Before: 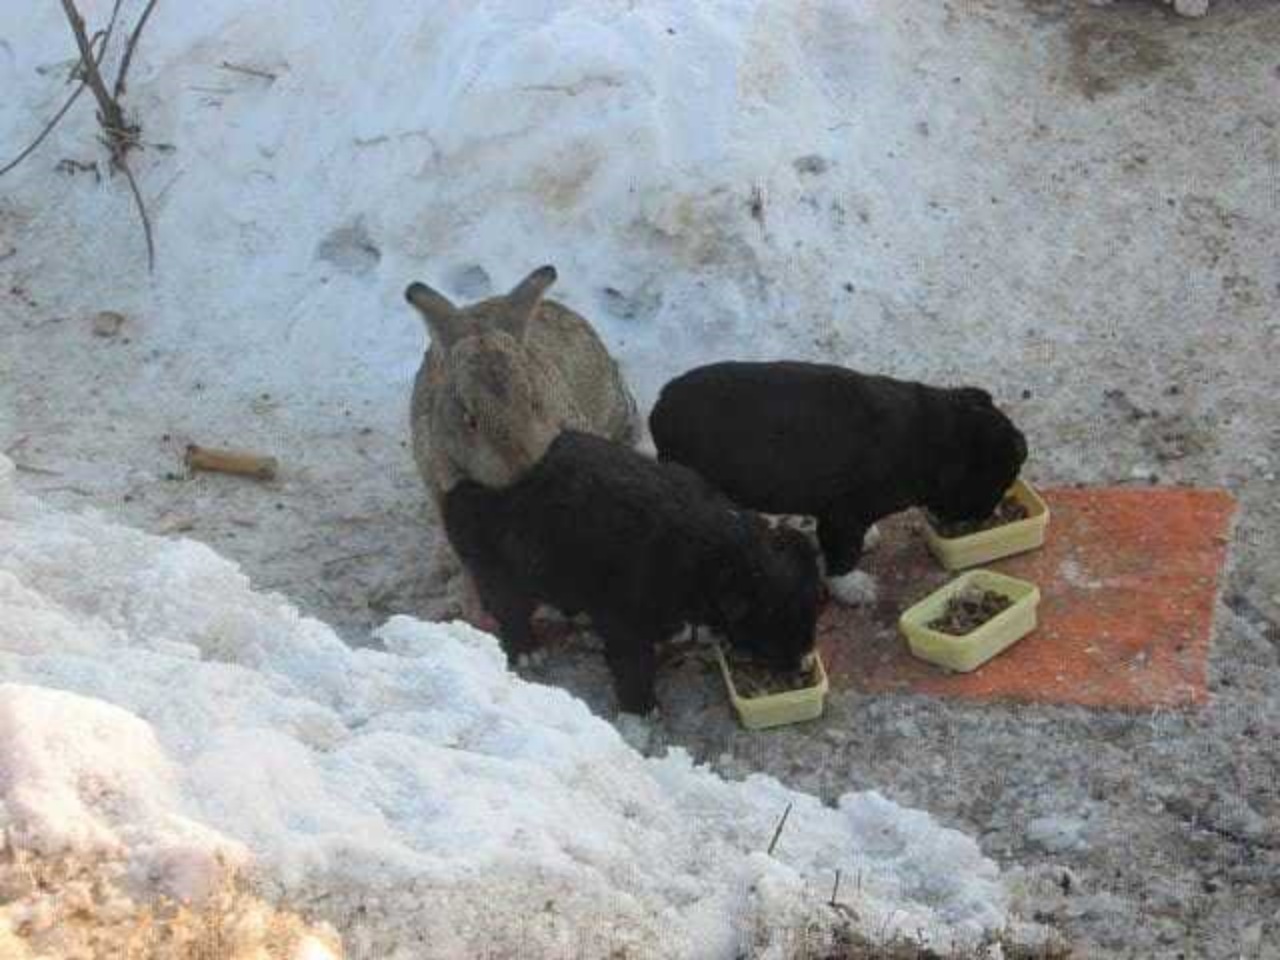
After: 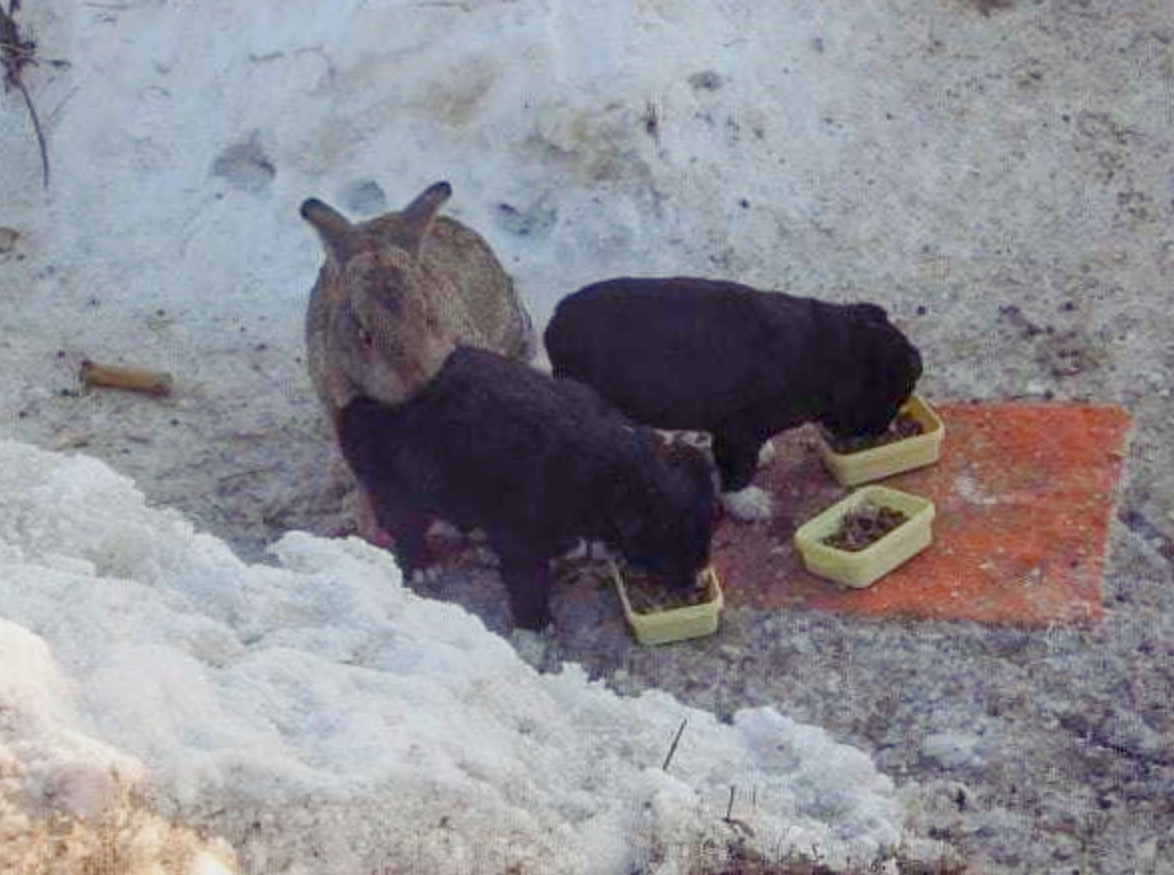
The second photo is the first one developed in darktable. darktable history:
crop and rotate: left 8.211%, top 8.792%
color balance rgb: shadows lift › luminance -22.06%, shadows lift › chroma 8.815%, shadows lift › hue 284.94°, power › luminance 3.023%, power › hue 231.93°, highlights gain › luminance 15.009%, perceptual saturation grading › global saturation 0.713%, perceptual saturation grading › highlights -33.869%, perceptual saturation grading › mid-tones 15.088%, perceptual saturation grading › shadows 48.658%, contrast -20.55%
local contrast: detail 130%
